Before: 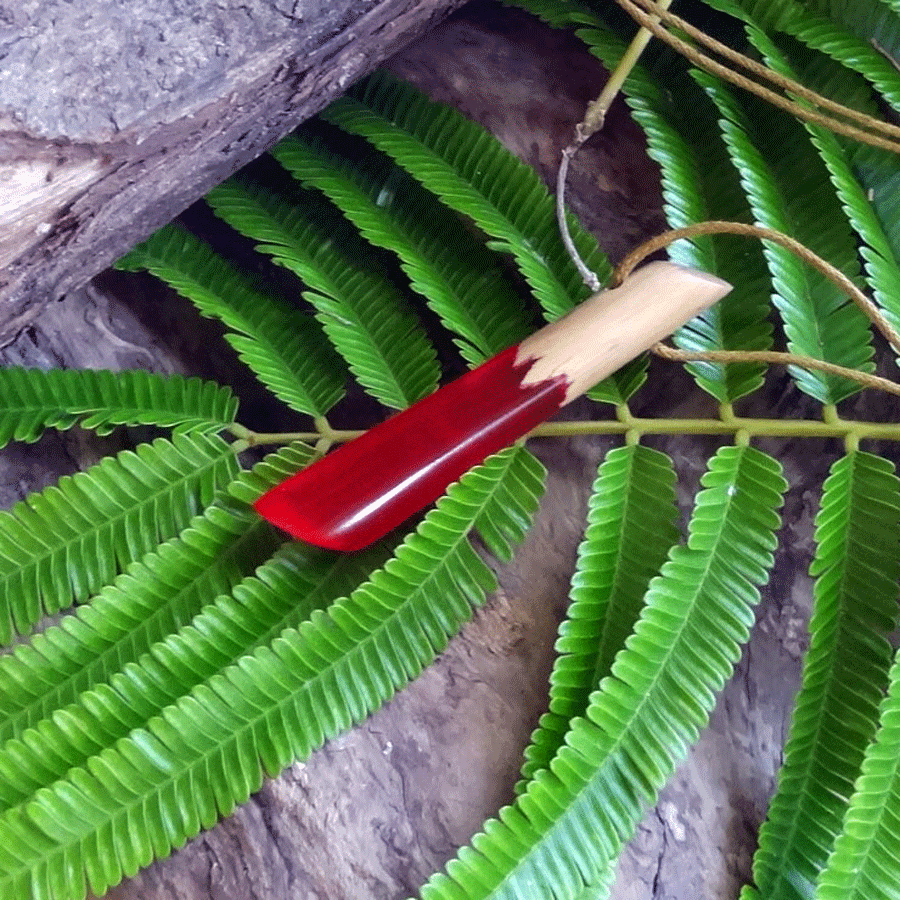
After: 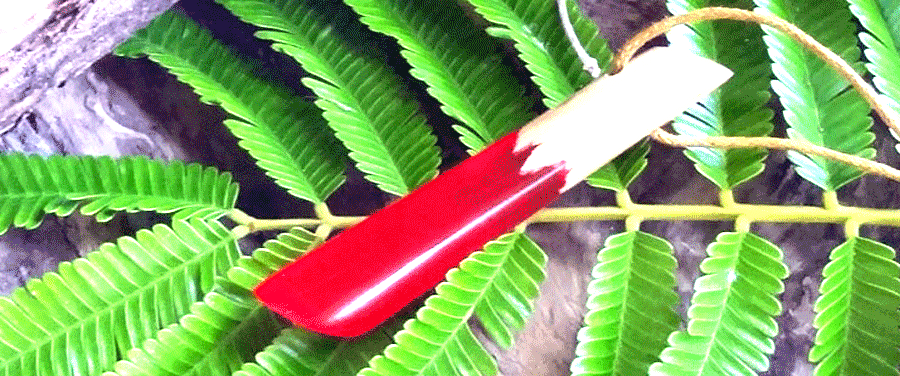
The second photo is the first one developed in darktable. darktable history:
crop and rotate: top 23.84%, bottom 34.294%
exposure: black level correction 0.001, exposure 1.822 EV, compensate exposure bias true, compensate highlight preservation false
